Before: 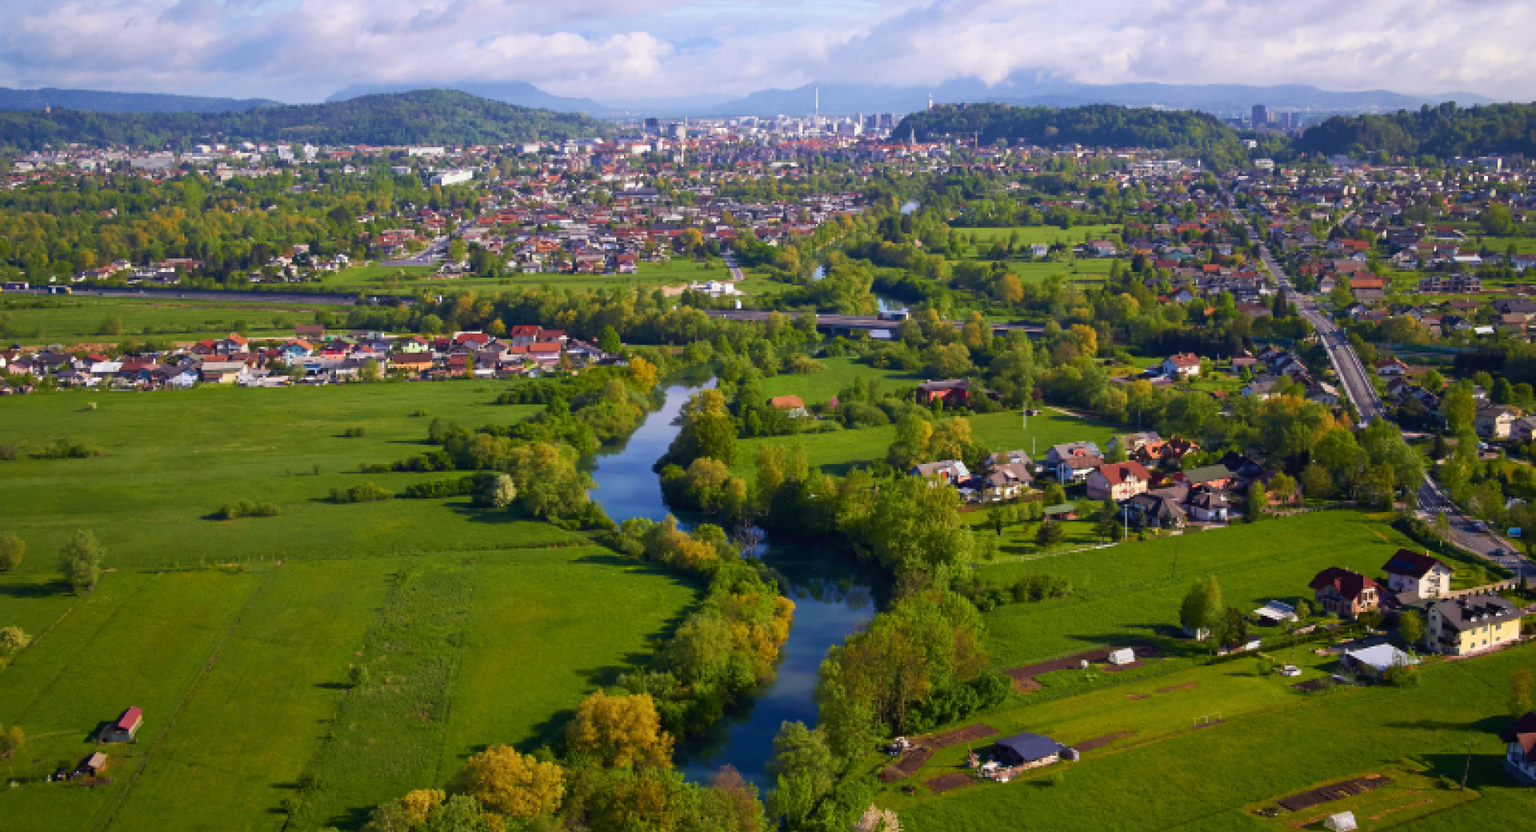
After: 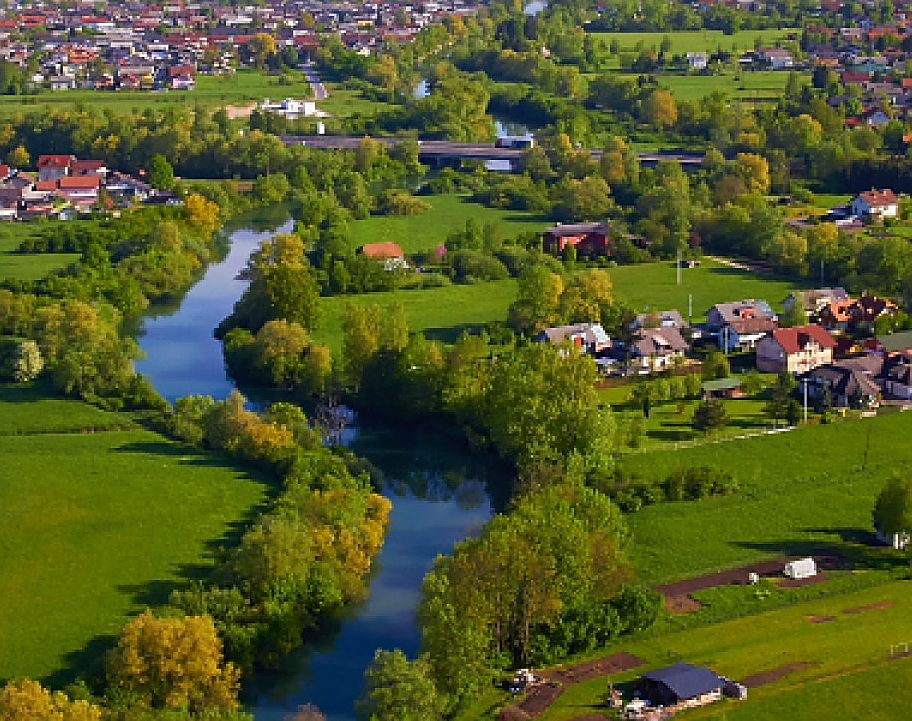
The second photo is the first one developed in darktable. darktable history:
sharpen: radius 1.408, amount 1.247, threshold 0.658
crop: left 31.376%, top 24.295%, right 20.339%, bottom 6.358%
